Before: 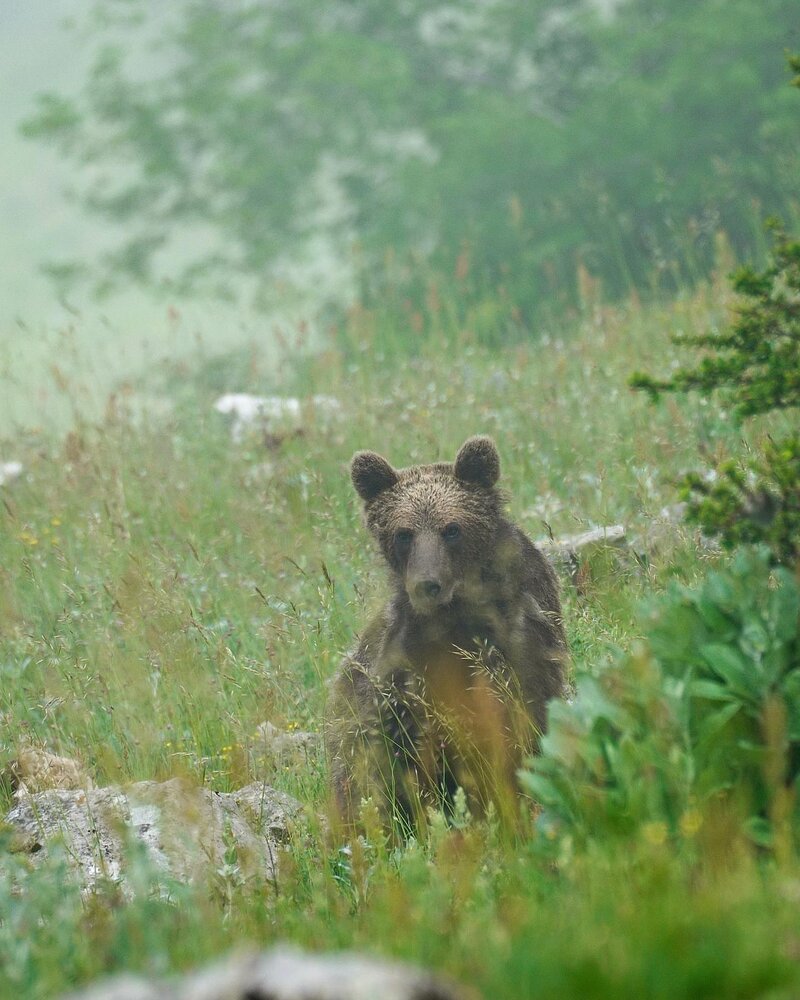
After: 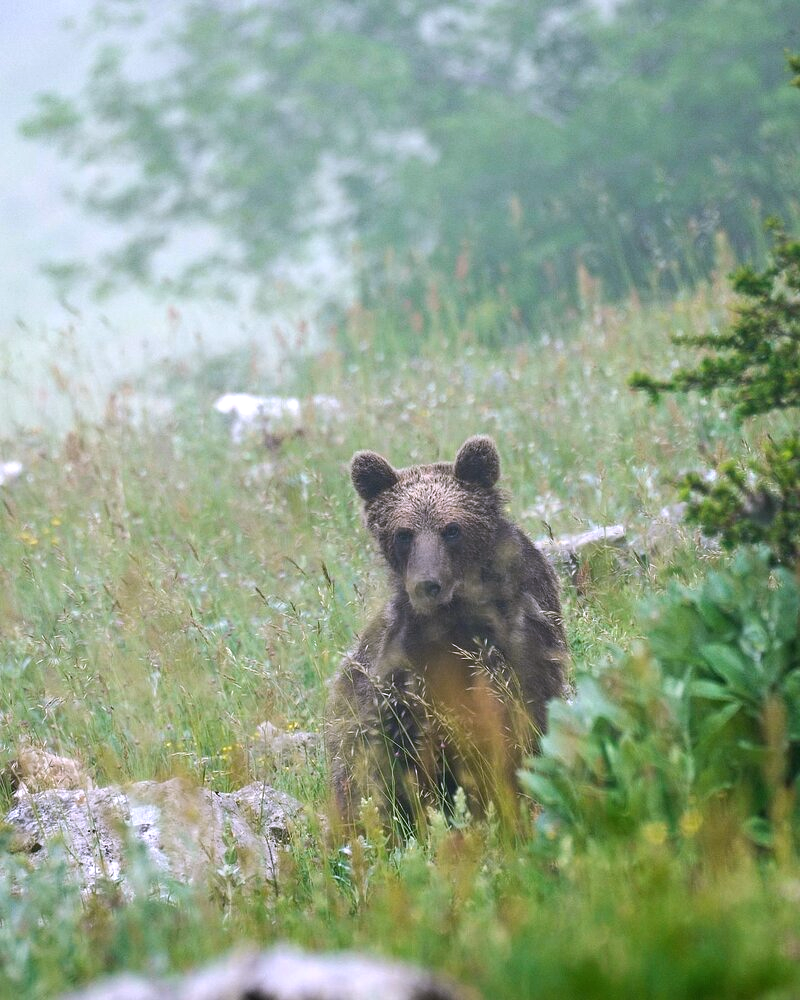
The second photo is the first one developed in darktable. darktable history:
white balance: red 1.042, blue 1.17
tone equalizer: -8 EV -0.417 EV, -7 EV -0.389 EV, -6 EV -0.333 EV, -5 EV -0.222 EV, -3 EV 0.222 EV, -2 EV 0.333 EV, -1 EV 0.389 EV, +0 EV 0.417 EV, edges refinement/feathering 500, mask exposure compensation -1.57 EV, preserve details no
